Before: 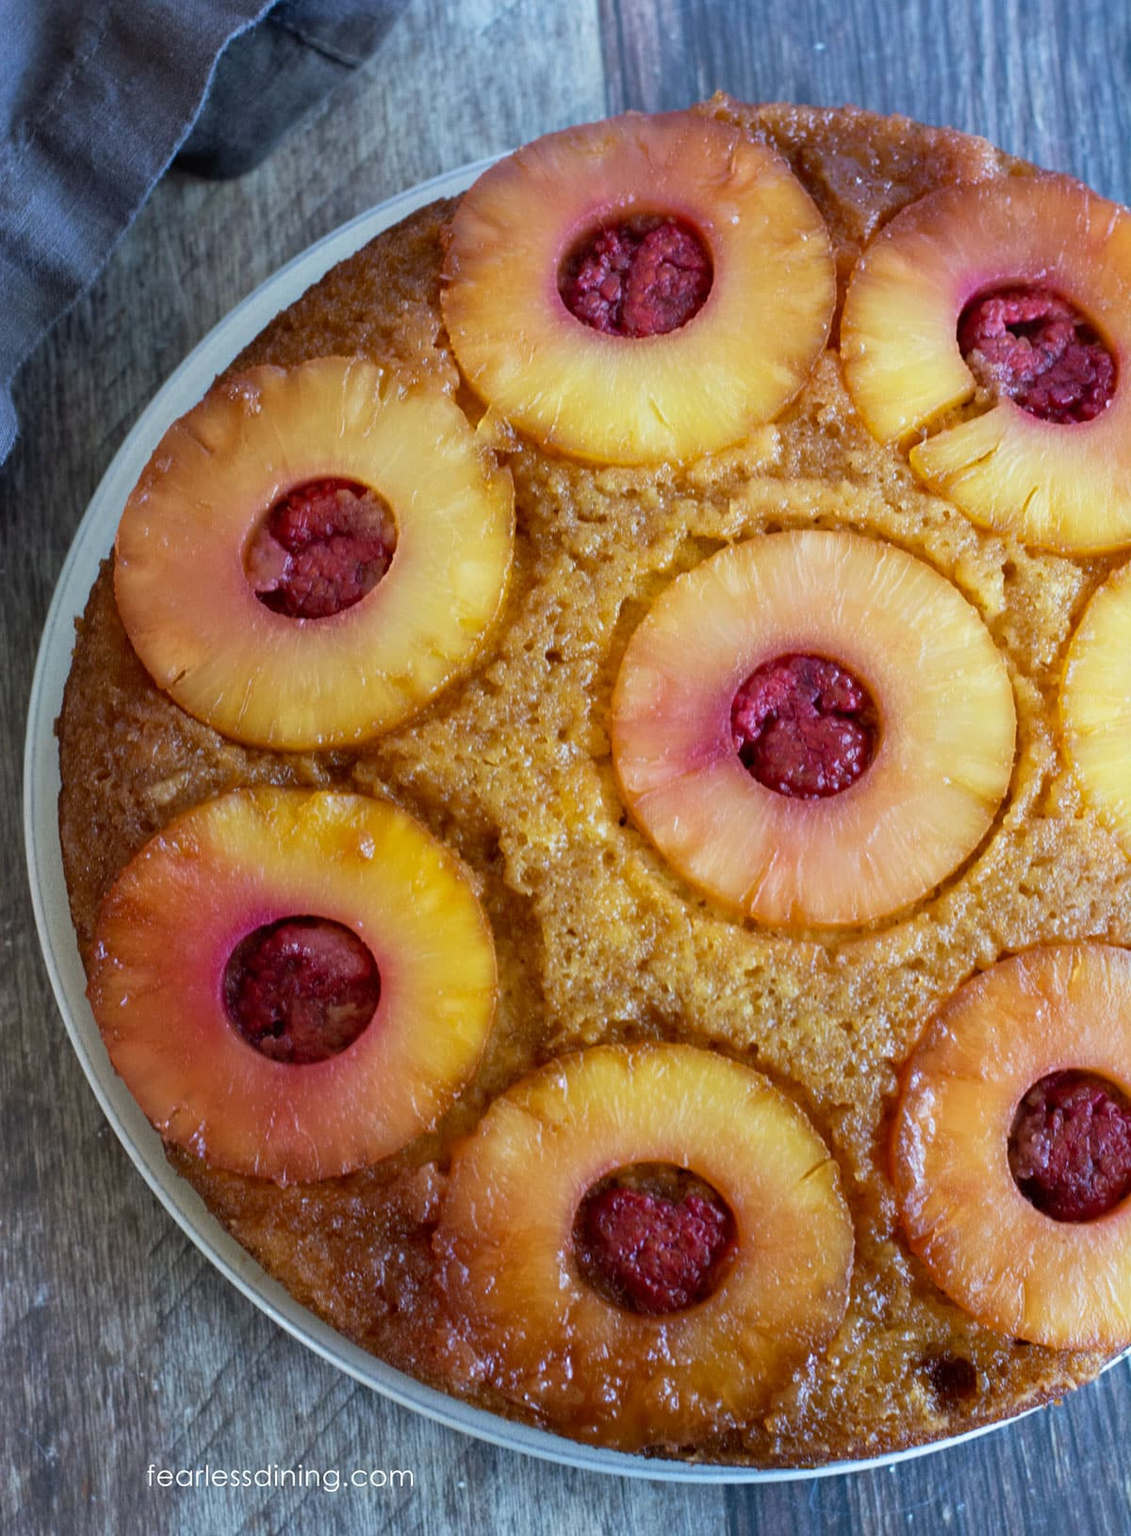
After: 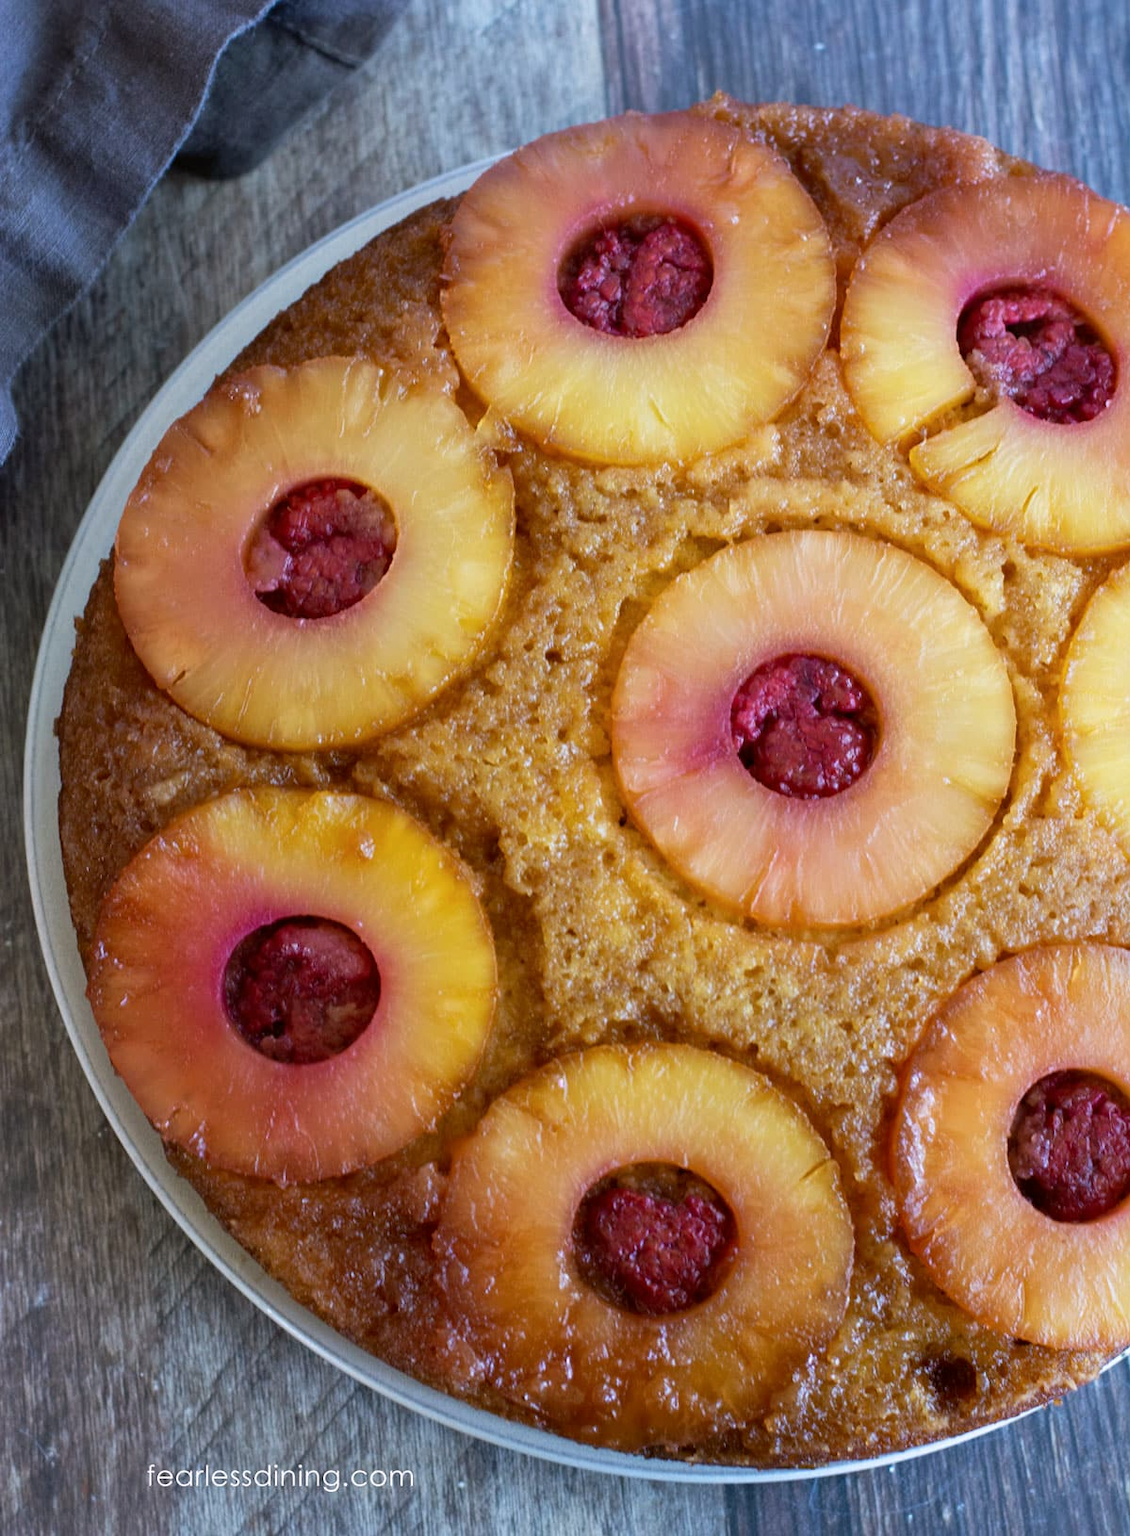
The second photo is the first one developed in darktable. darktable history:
sharpen: radius 2.864, amount 0.864, threshold 47.127
color correction: highlights a* 3.13, highlights b* -1.33, shadows a* -0.073, shadows b* 1.87, saturation 0.98
